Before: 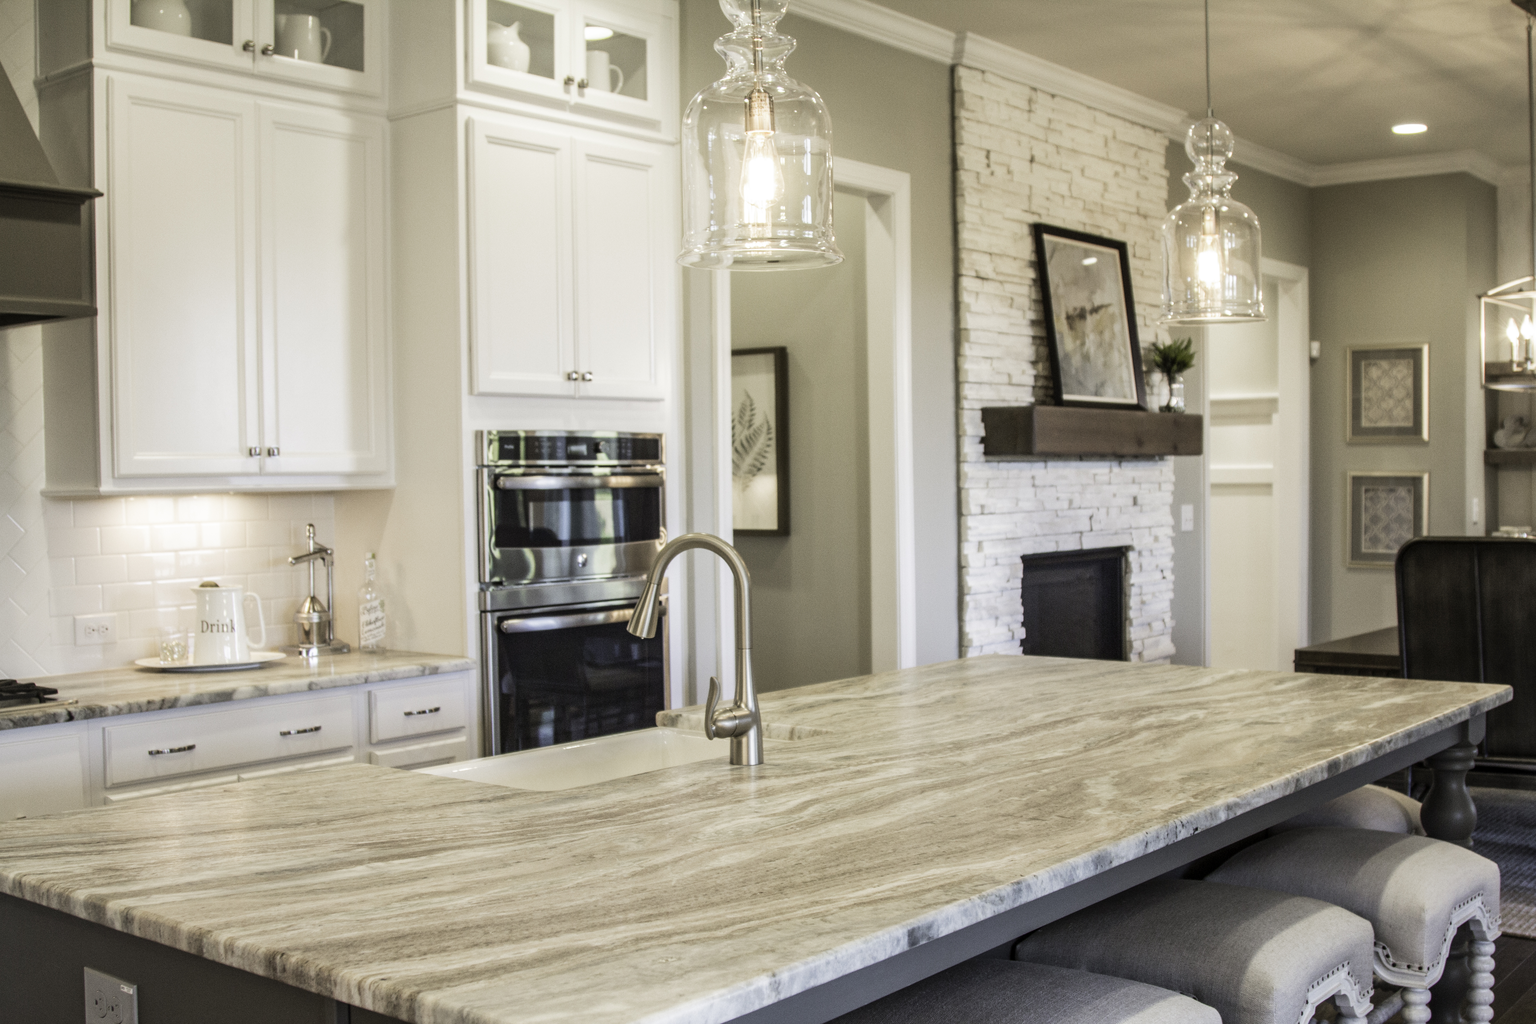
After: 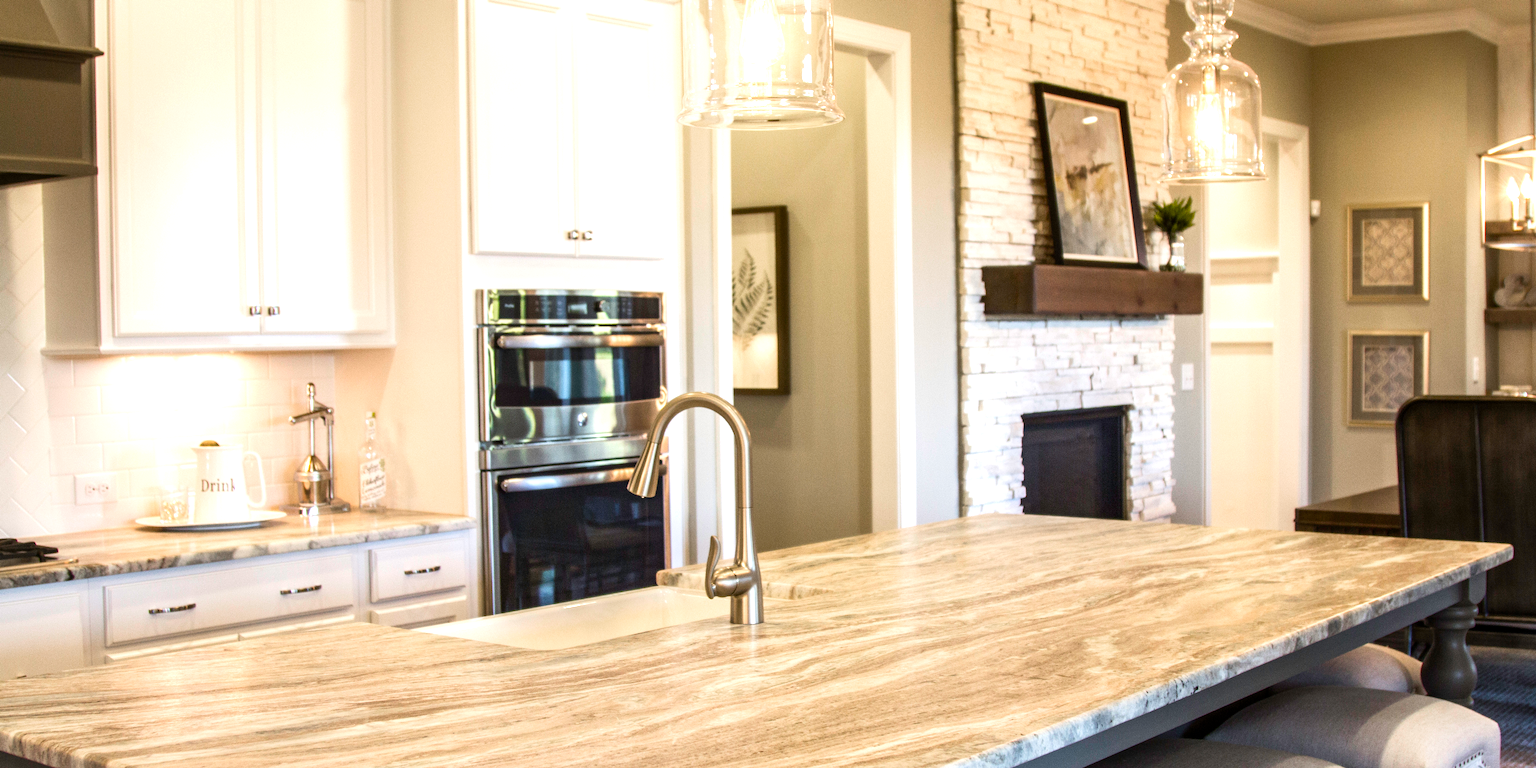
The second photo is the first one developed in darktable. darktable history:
color balance rgb: linear chroma grading › global chroma 9%, perceptual saturation grading › global saturation 36%, perceptual saturation grading › shadows 35%, perceptual brilliance grading › global brilliance 15%, perceptual brilliance grading › shadows -35%, global vibrance 15%
crop: top 13.819%, bottom 11.169%
